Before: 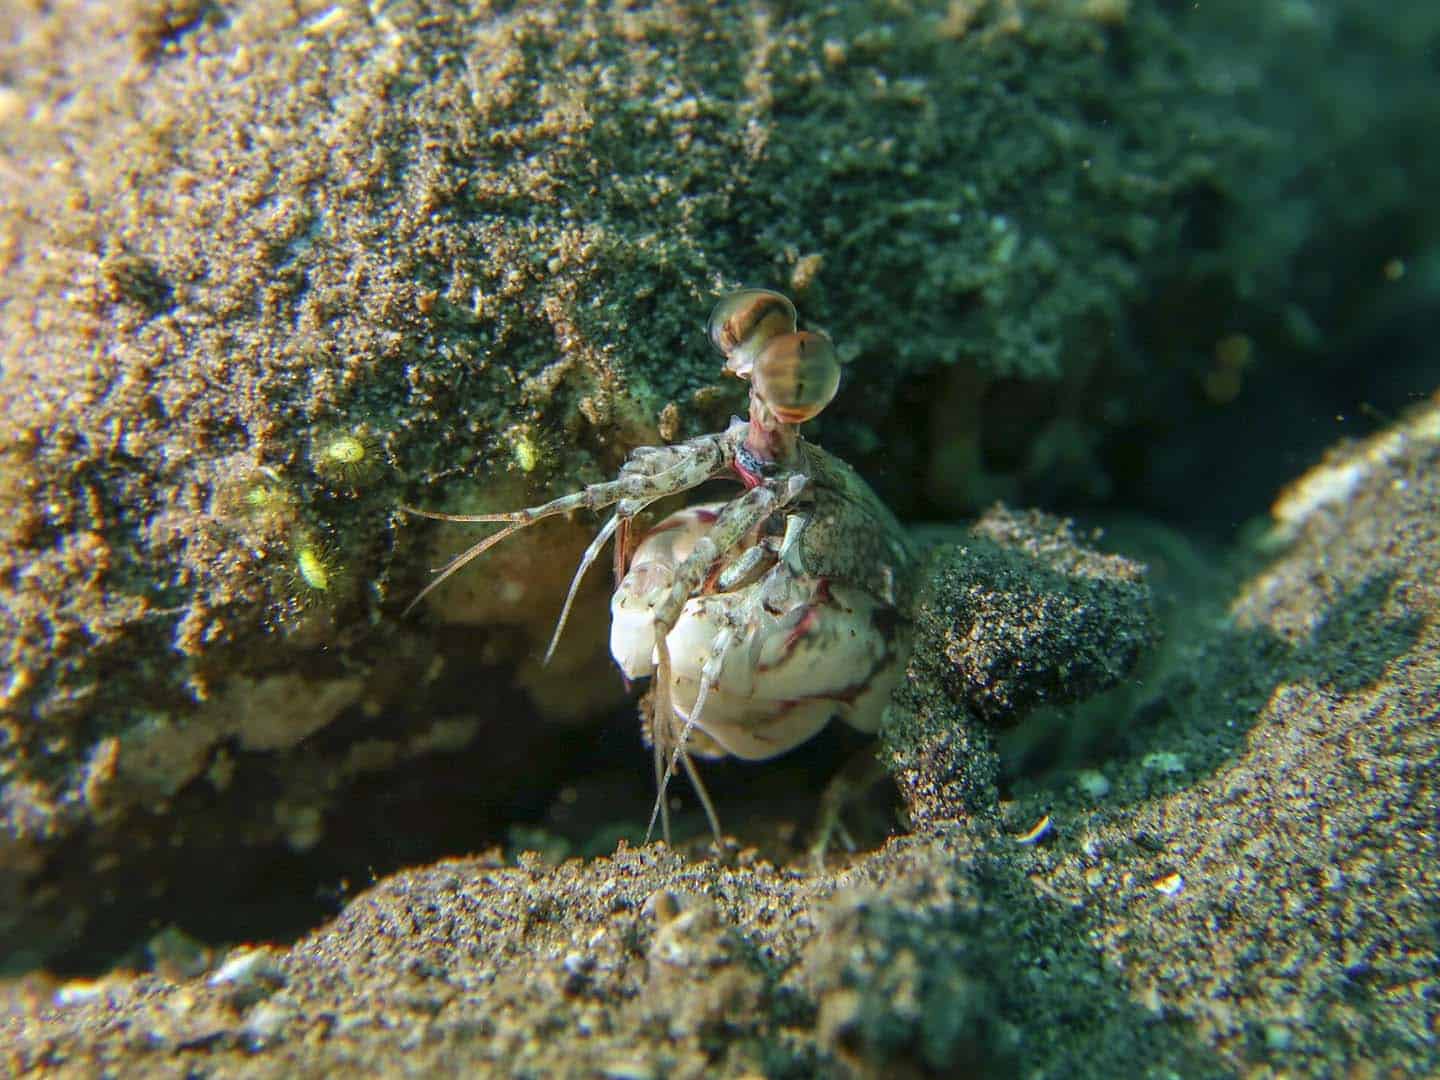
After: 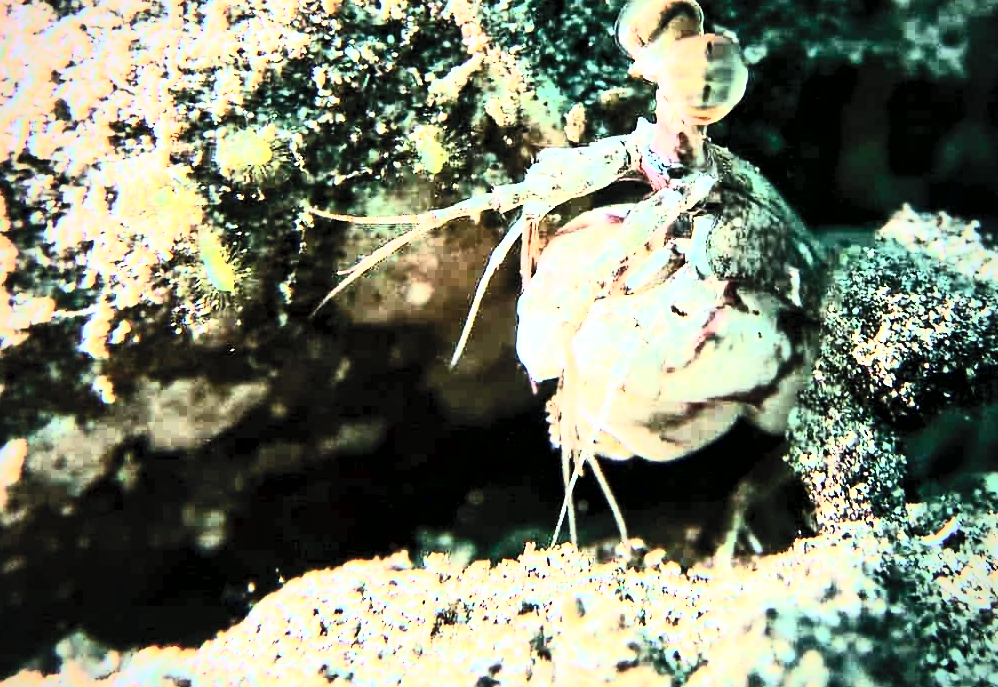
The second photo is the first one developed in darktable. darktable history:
contrast brightness saturation: contrast 0.57, brightness 0.57, saturation -0.34
crop: left 6.488%, top 27.668%, right 24.183%, bottom 8.656%
exposure: black level correction 0.005, exposure 0.417 EV, compensate highlight preservation false
rgb curve: curves: ch0 [(0, 0) (0.21, 0.15) (0.24, 0.21) (0.5, 0.75) (0.75, 0.96) (0.89, 0.99) (1, 1)]; ch1 [(0, 0.02) (0.21, 0.13) (0.25, 0.2) (0.5, 0.67) (0.75, 0.9) (0.89, 0.97) (1, 1)]; ch2 [(0, 0.02) (0.21, 0.13) (0.25, 0.2) (0.5, 0.67) (0.75, 0.9) (0.89, 0.97) (1, 1)], compensate middle gray true
vignetting: fall-off radius 81.94%
